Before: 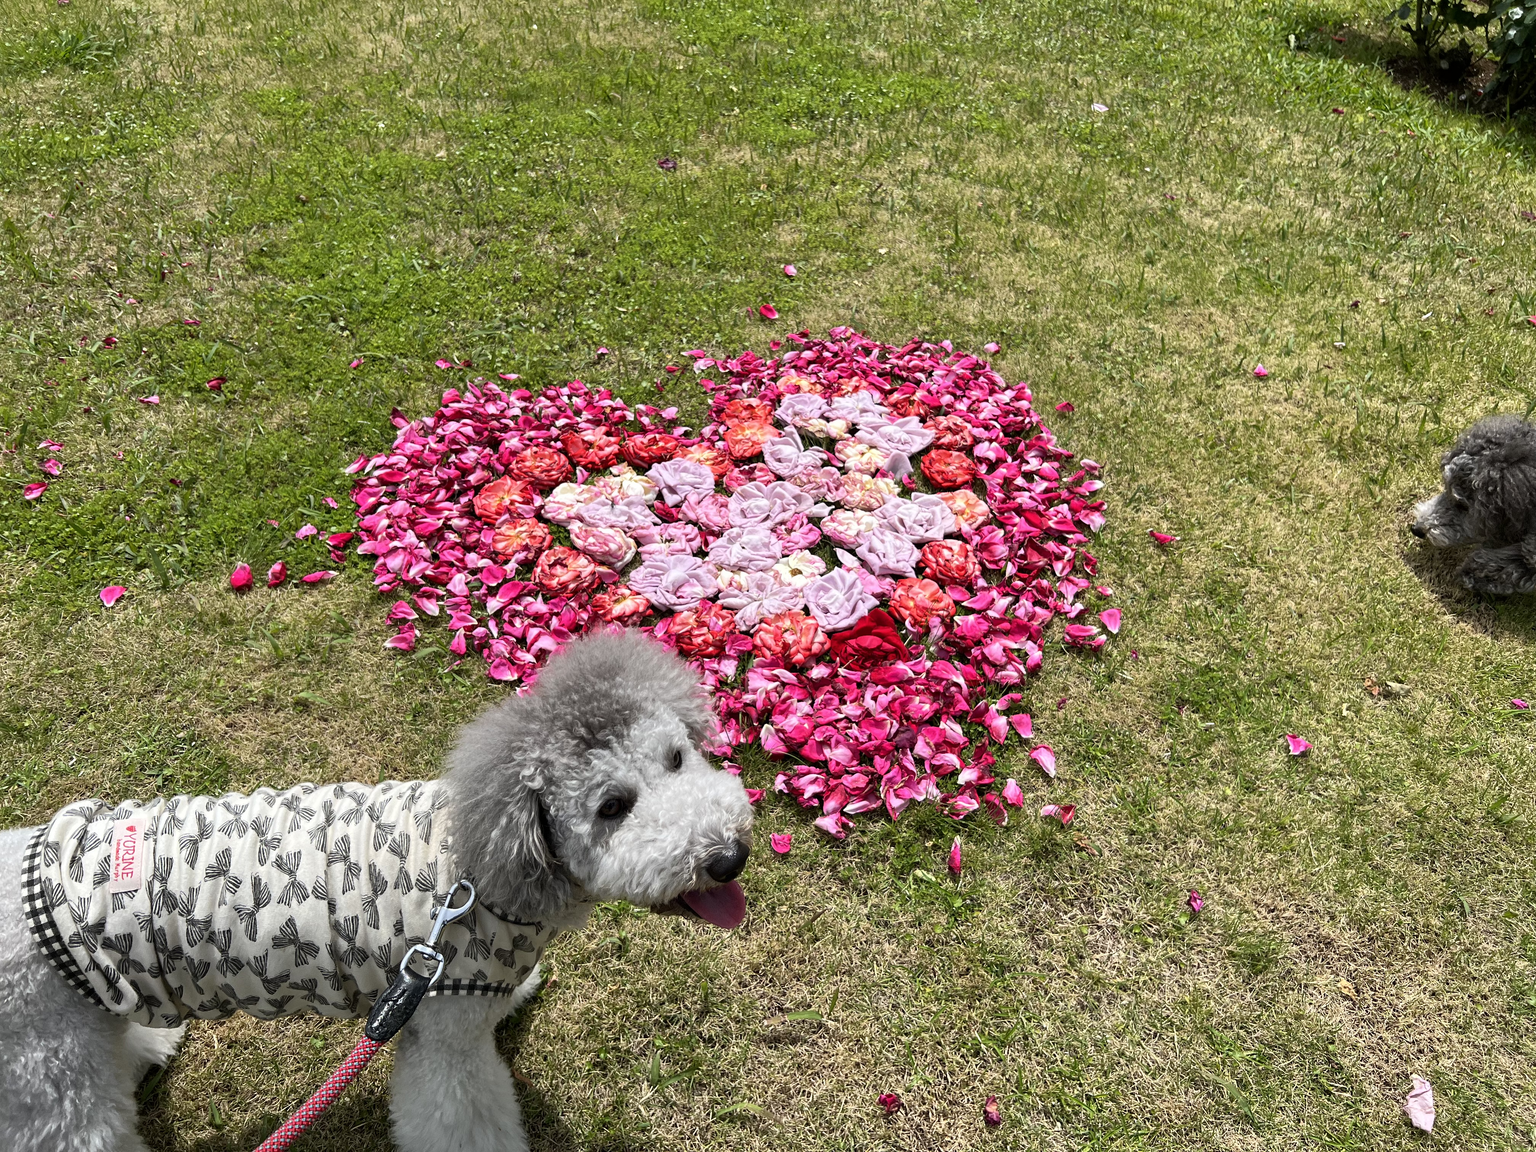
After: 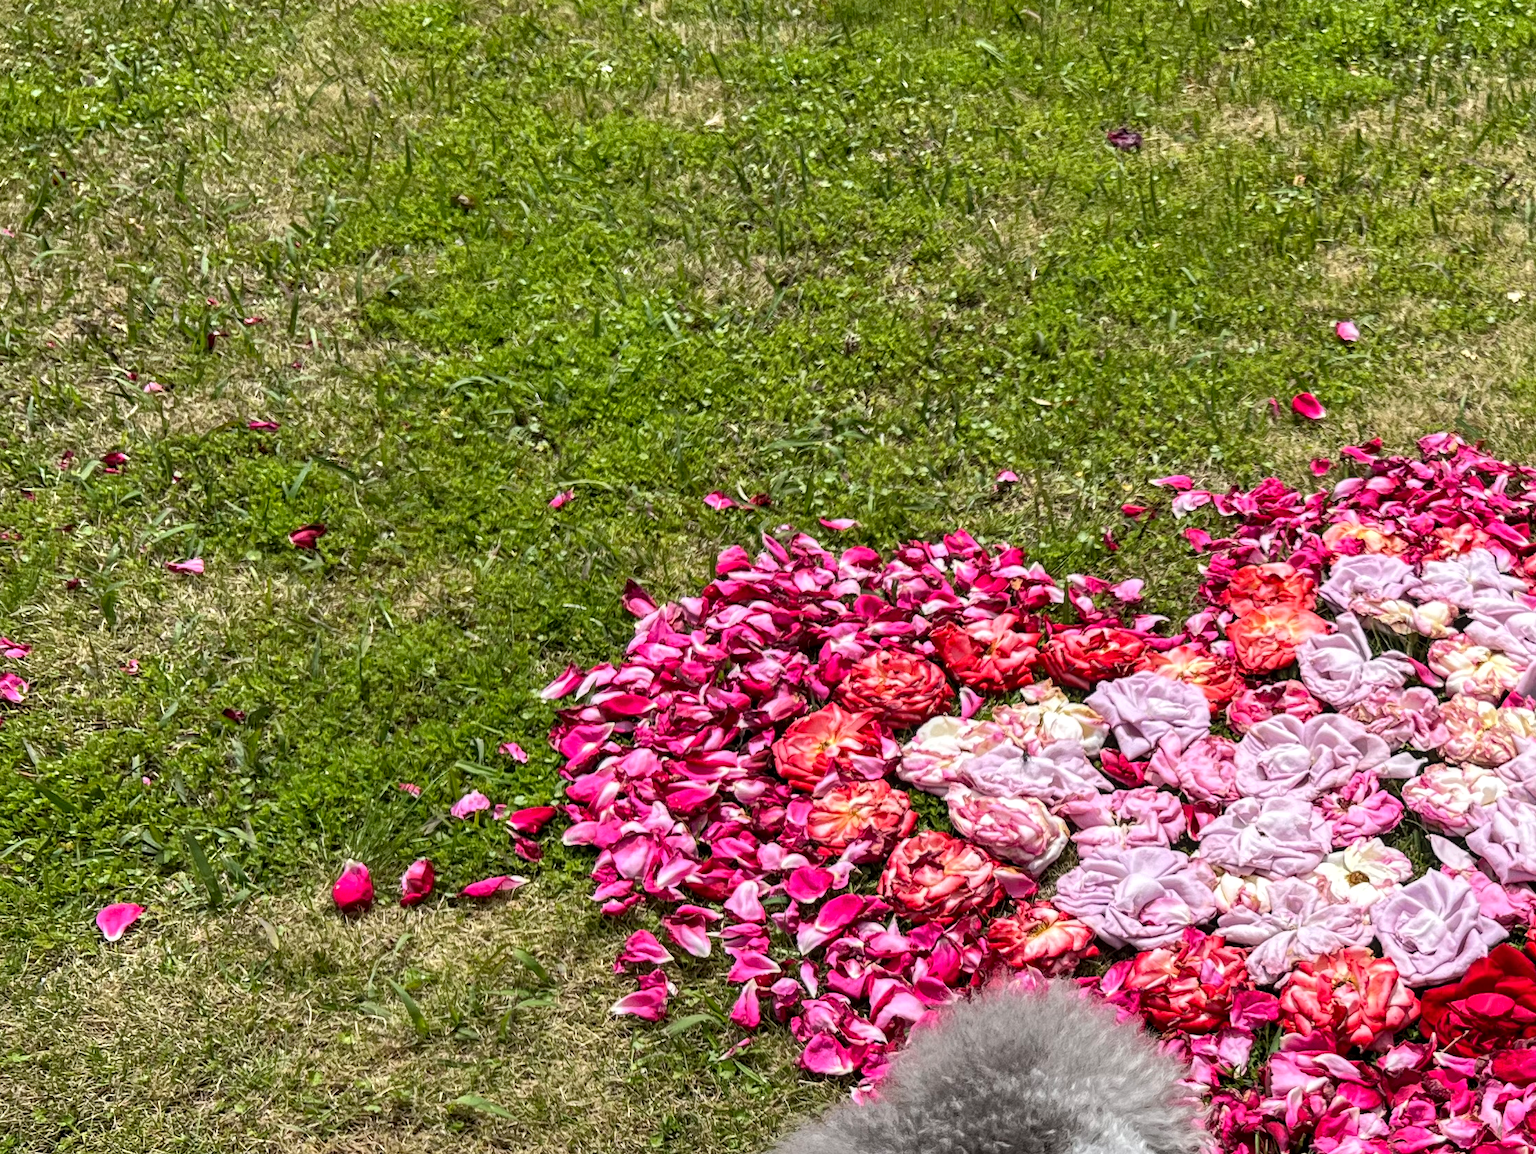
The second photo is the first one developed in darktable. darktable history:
local contrast: highlights 30%, detail 130%
crop and rotate: left 3.053%, top 7.606%, right 41.751%, bottom 37.068%
